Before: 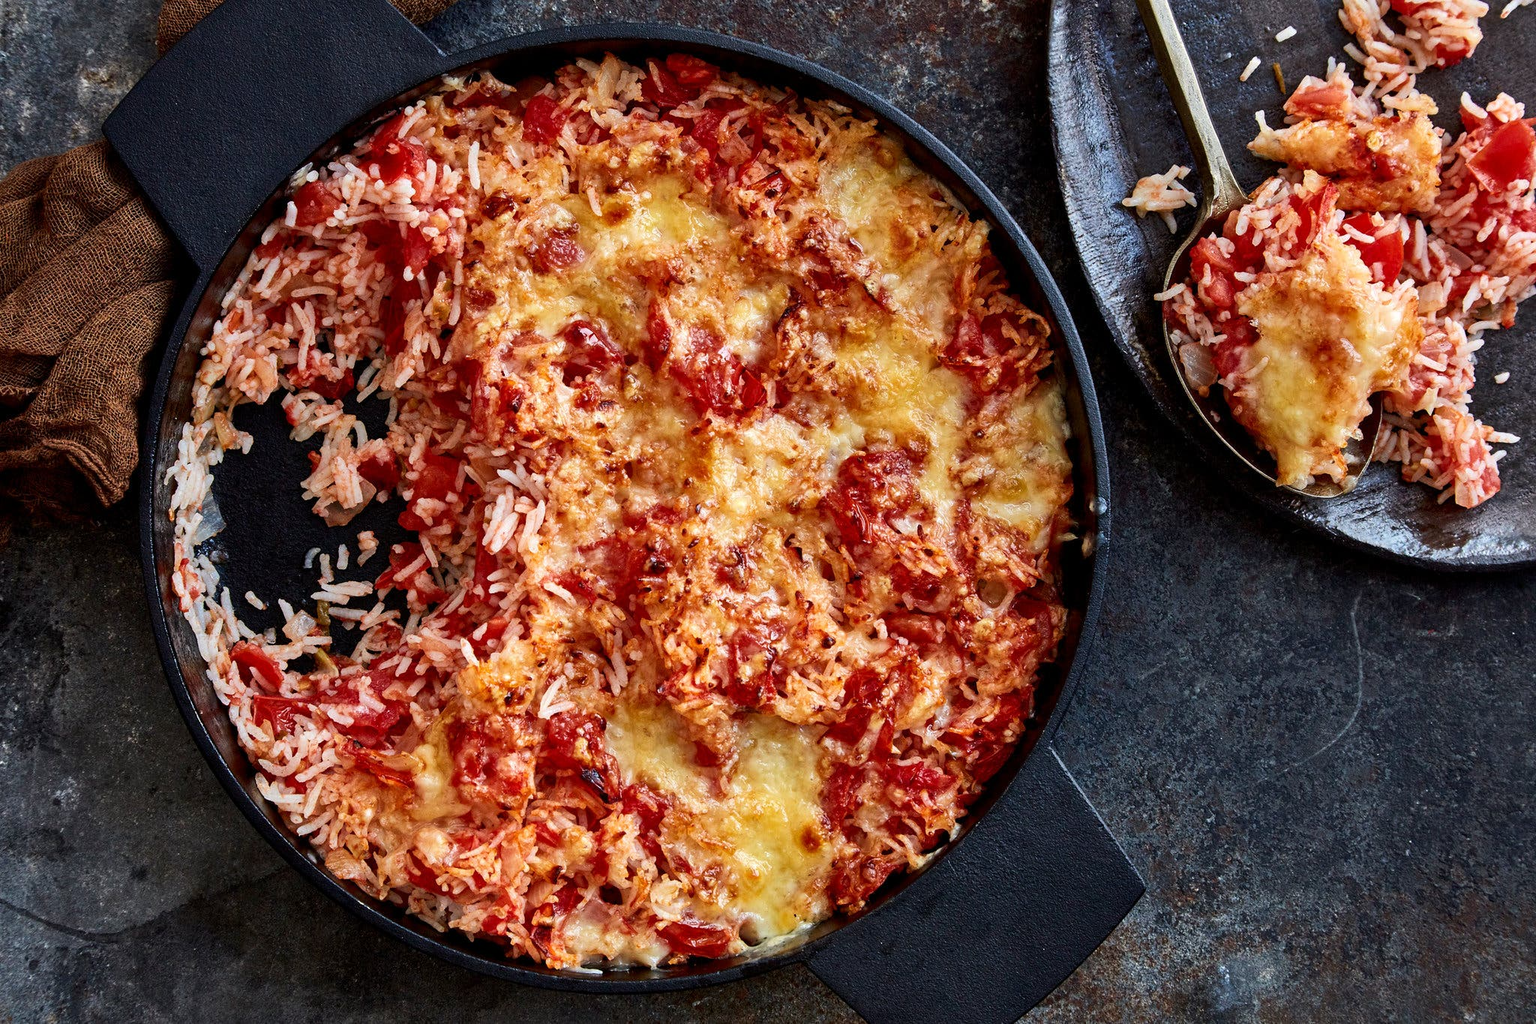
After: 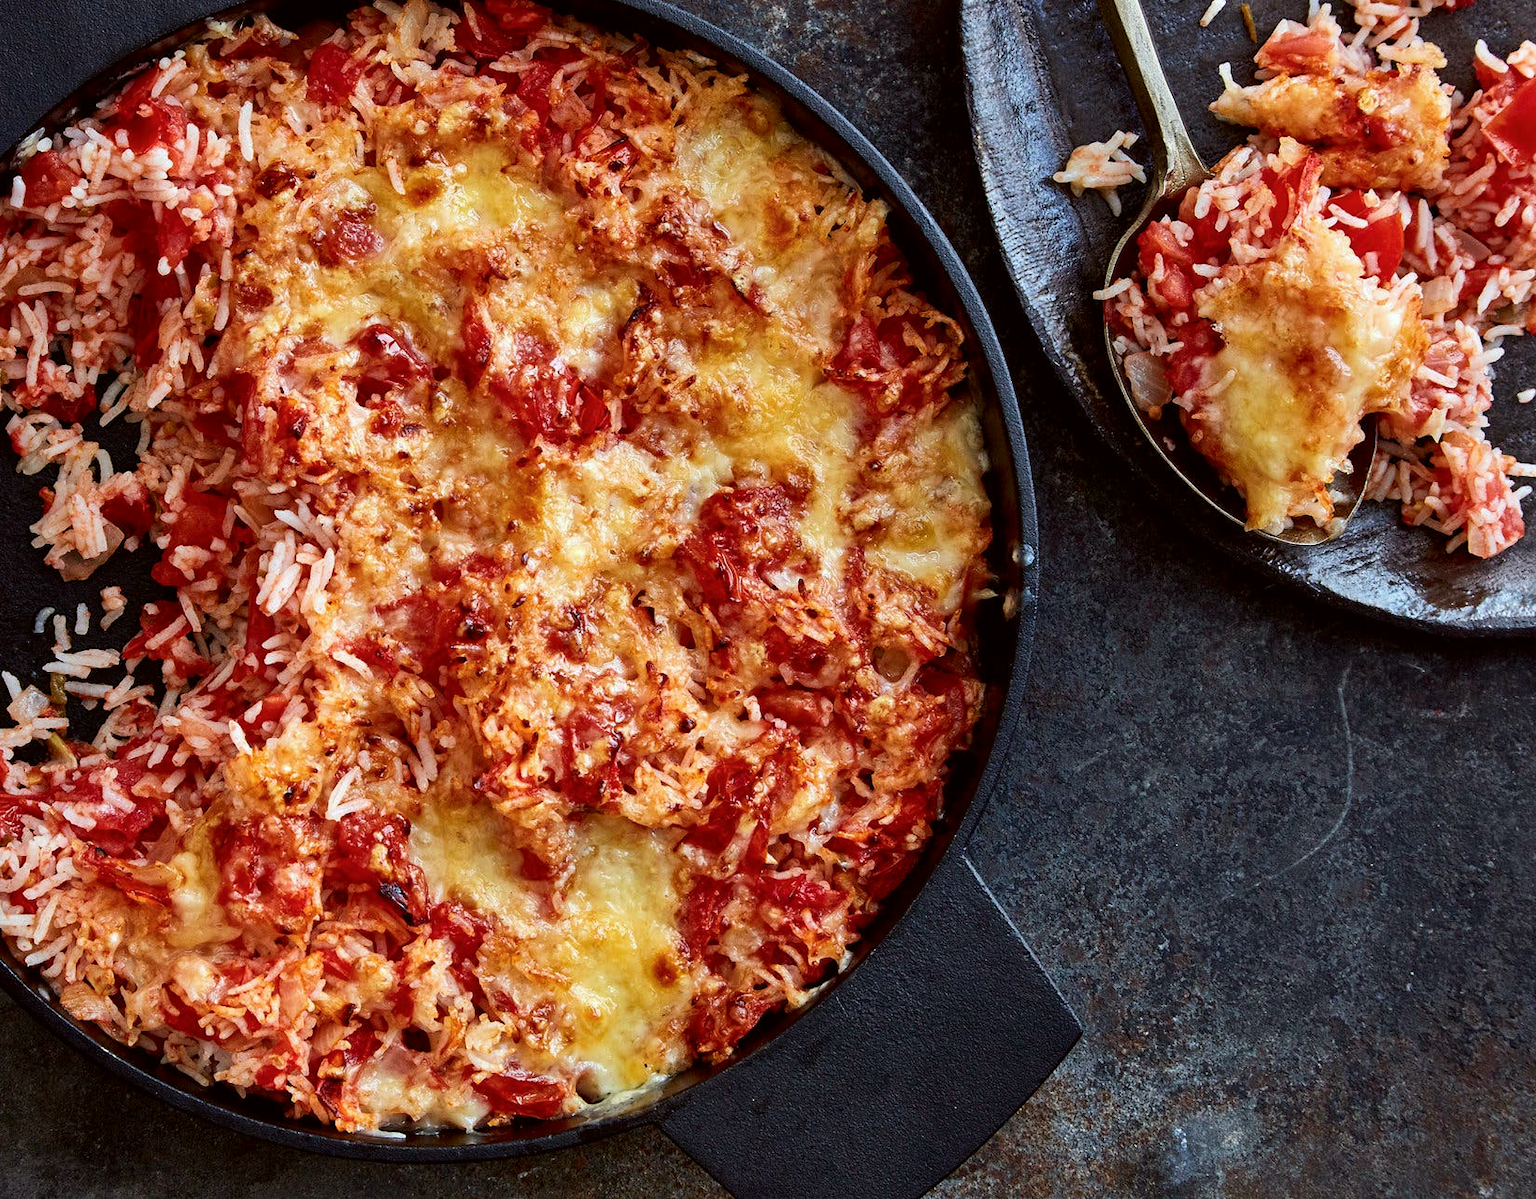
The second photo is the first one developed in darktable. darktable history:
crop and rotate: left 18.018%, top 5.902%, right 1.691%
color correction: highlights a* -2.87, highlights b* -2.68, shadows a* 2.06, shadows b* 2.77
color balance rgb: perceptual saturation grading › global saturation 0.684%, global vibrance 9.955%
